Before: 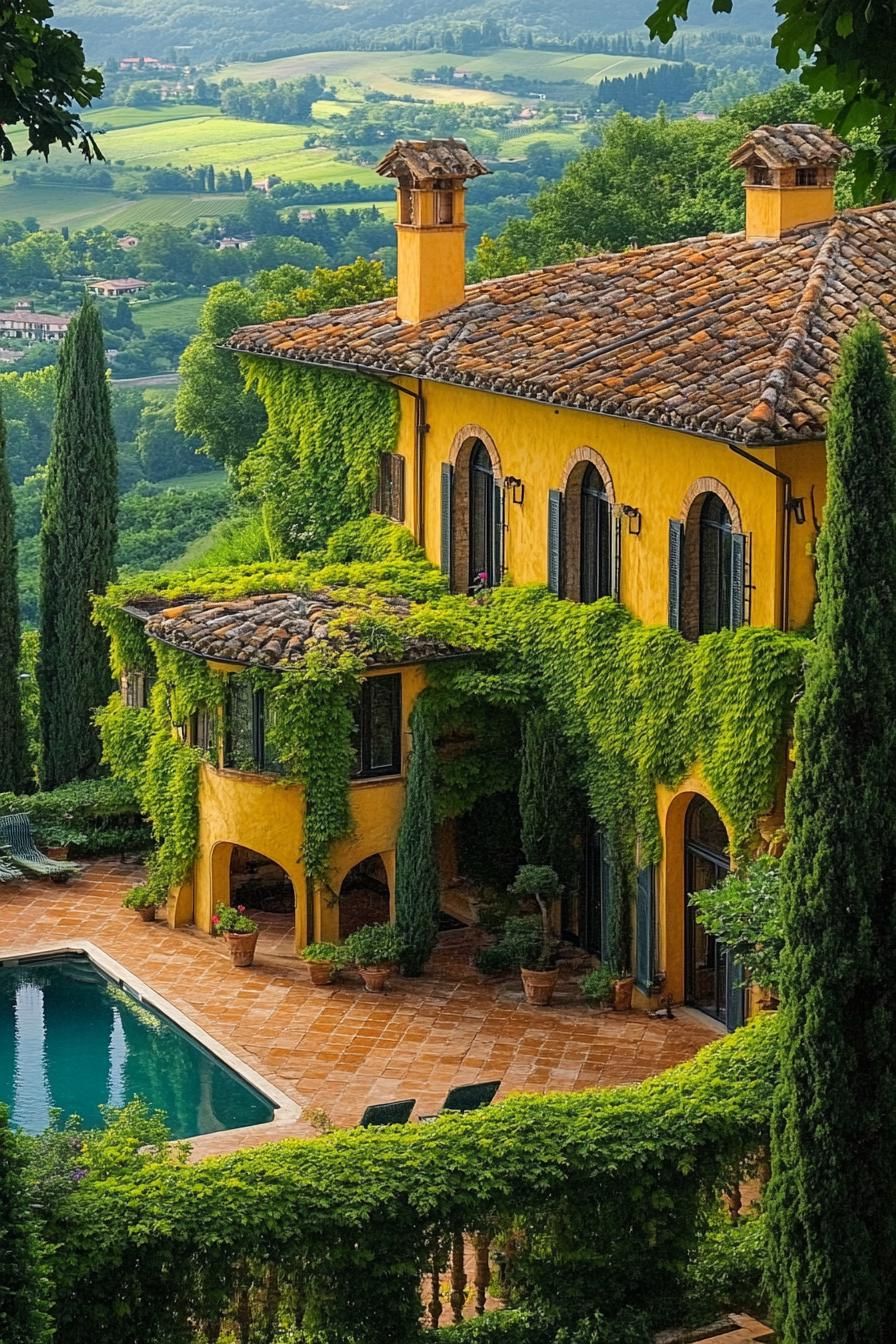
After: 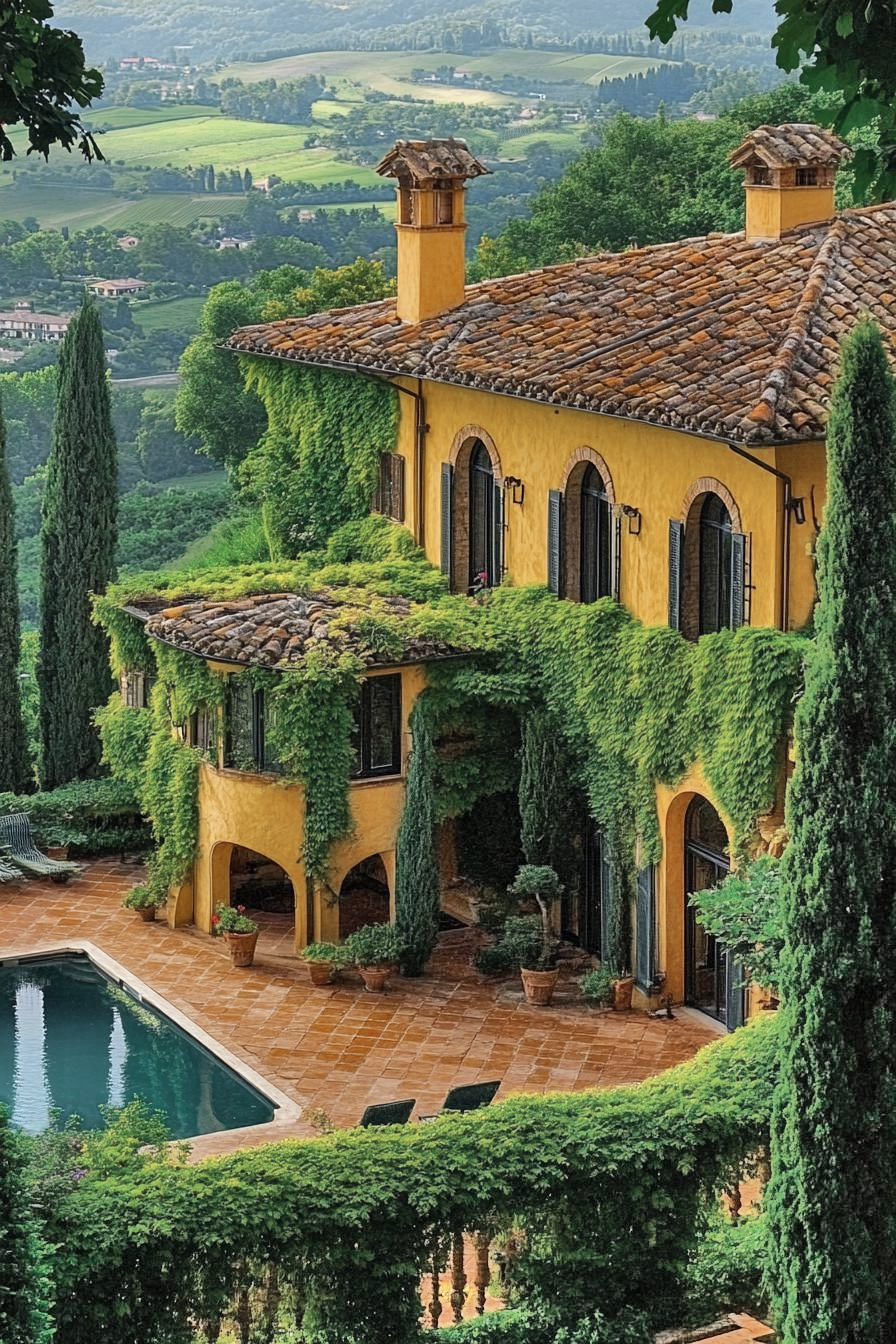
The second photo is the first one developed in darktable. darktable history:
color zones: curves: ch0 [(0, 0.5) (0.125, 0.4) (0.25, 0.5) (0.375, 0.4) (0.5, 0.4) (0.625, 0.6) (0.75, 0.6) (0.875, 0.5)]; ch1 [(0, 0.35) (0.125, 0.45) (0.25, 0.35) (0.375, 0.35) (0.5, 0.35) (0.625, 0.35) (0.75, 0.45) (0.875, 0.35)]; ch2 [(0, 0.6) (0.125, 0.5) (0.25, 0.5) (0.375, 0.6) (0.5, 0.6) (0.625, 0.5) (0.75, 0.5) (0.875, 0.5)]
shadows and highlights: shadows 75, highlights -25, soften with gaussian
